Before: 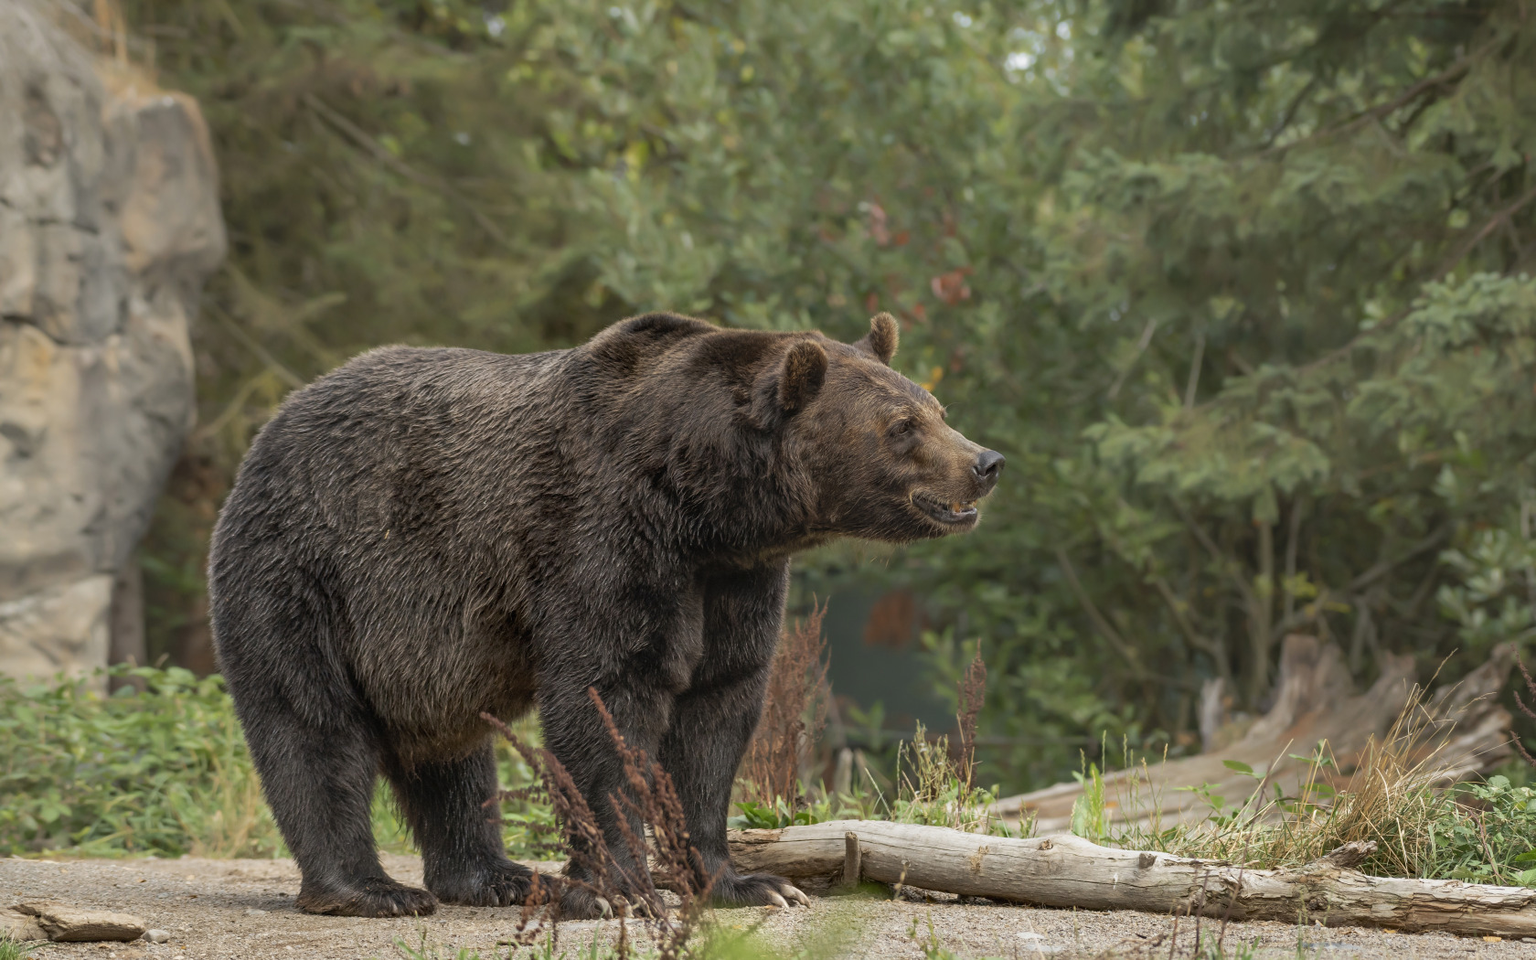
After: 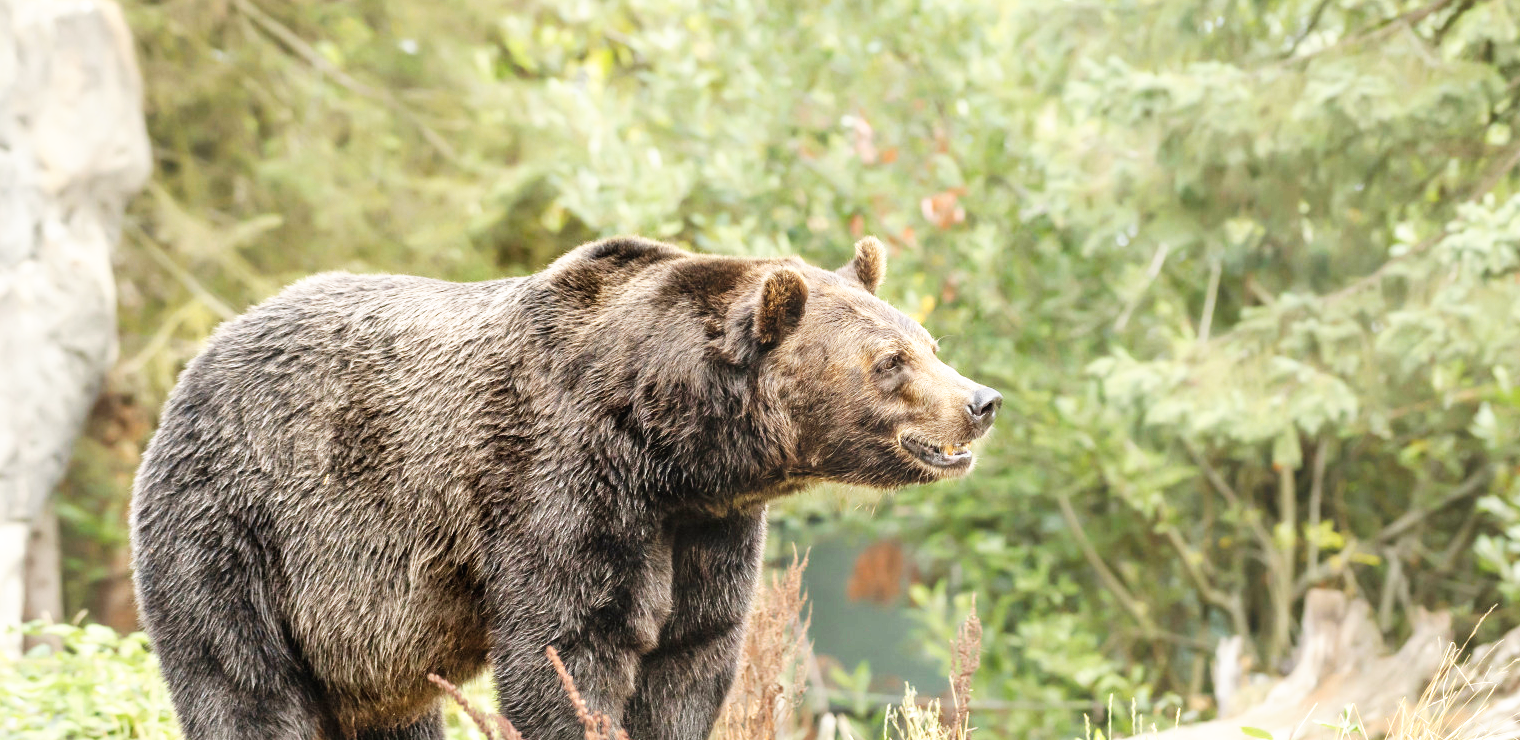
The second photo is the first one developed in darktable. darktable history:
crop: left 5.78%, top 10.045%, right 3.741%, bottom 19.429%
exposure: exposure 0.999 EV, compensate highlight preservation false
base curve: curves: ch0 [(0, 0) (0.007, 0.004) (0.027, 0.03) (0.046, 0.07) (0.207, 0.54) (0.442, 0.872) (0.673, 0.972) (1, 1)], preserve colors none
